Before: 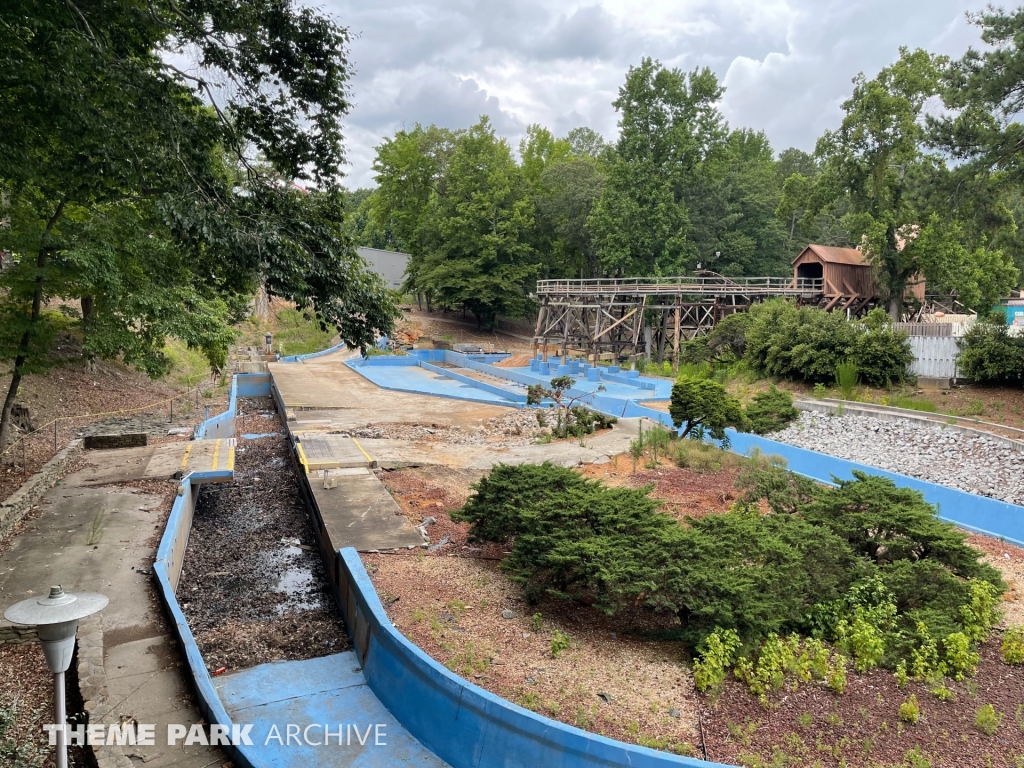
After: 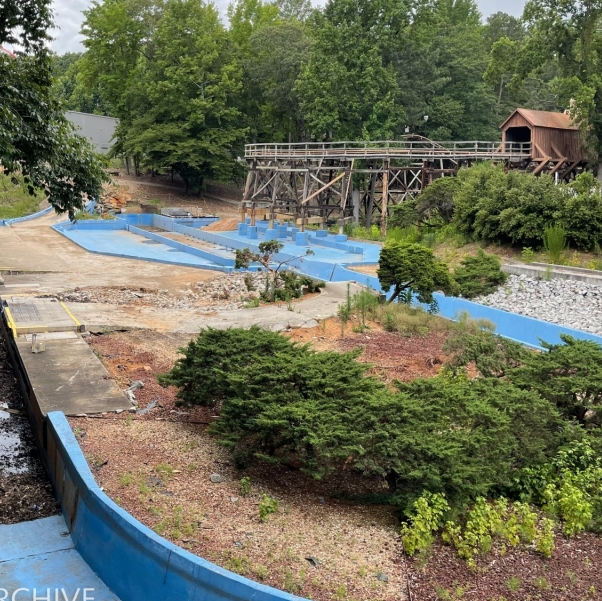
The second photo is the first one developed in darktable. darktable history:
crop and rotate: left 28.555%, top 17.748%, right 12.64%, bottom 3.9%
